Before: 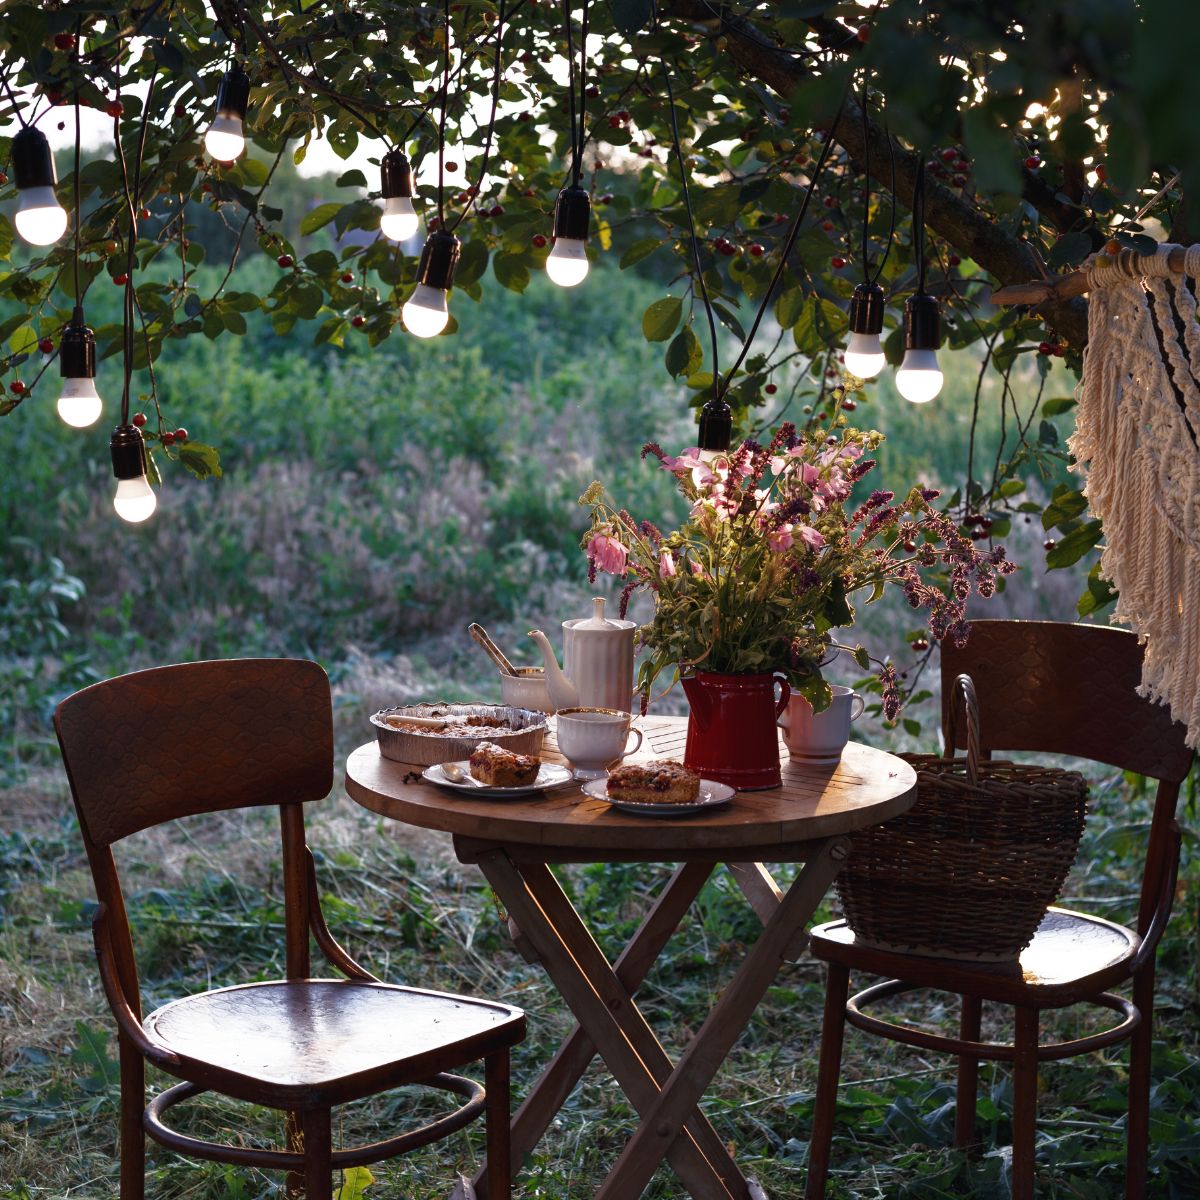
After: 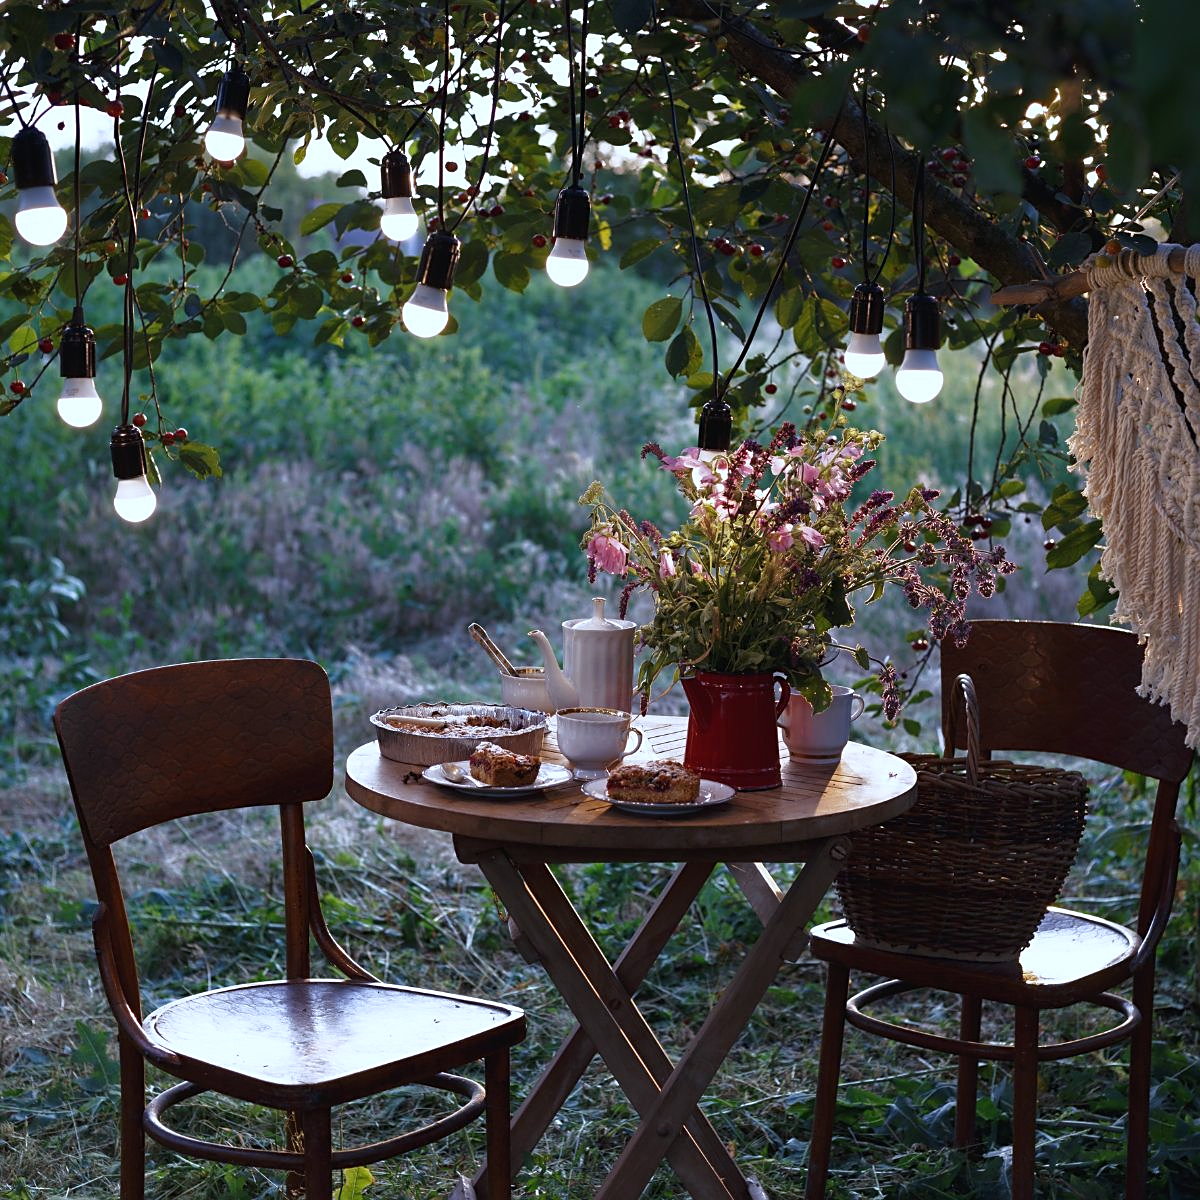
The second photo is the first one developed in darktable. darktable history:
color balance: input saturation 99%
white balance: red 0.931, blue 1.11
sharpen: radius 1.864, amount 0.398, threshold 1.271
